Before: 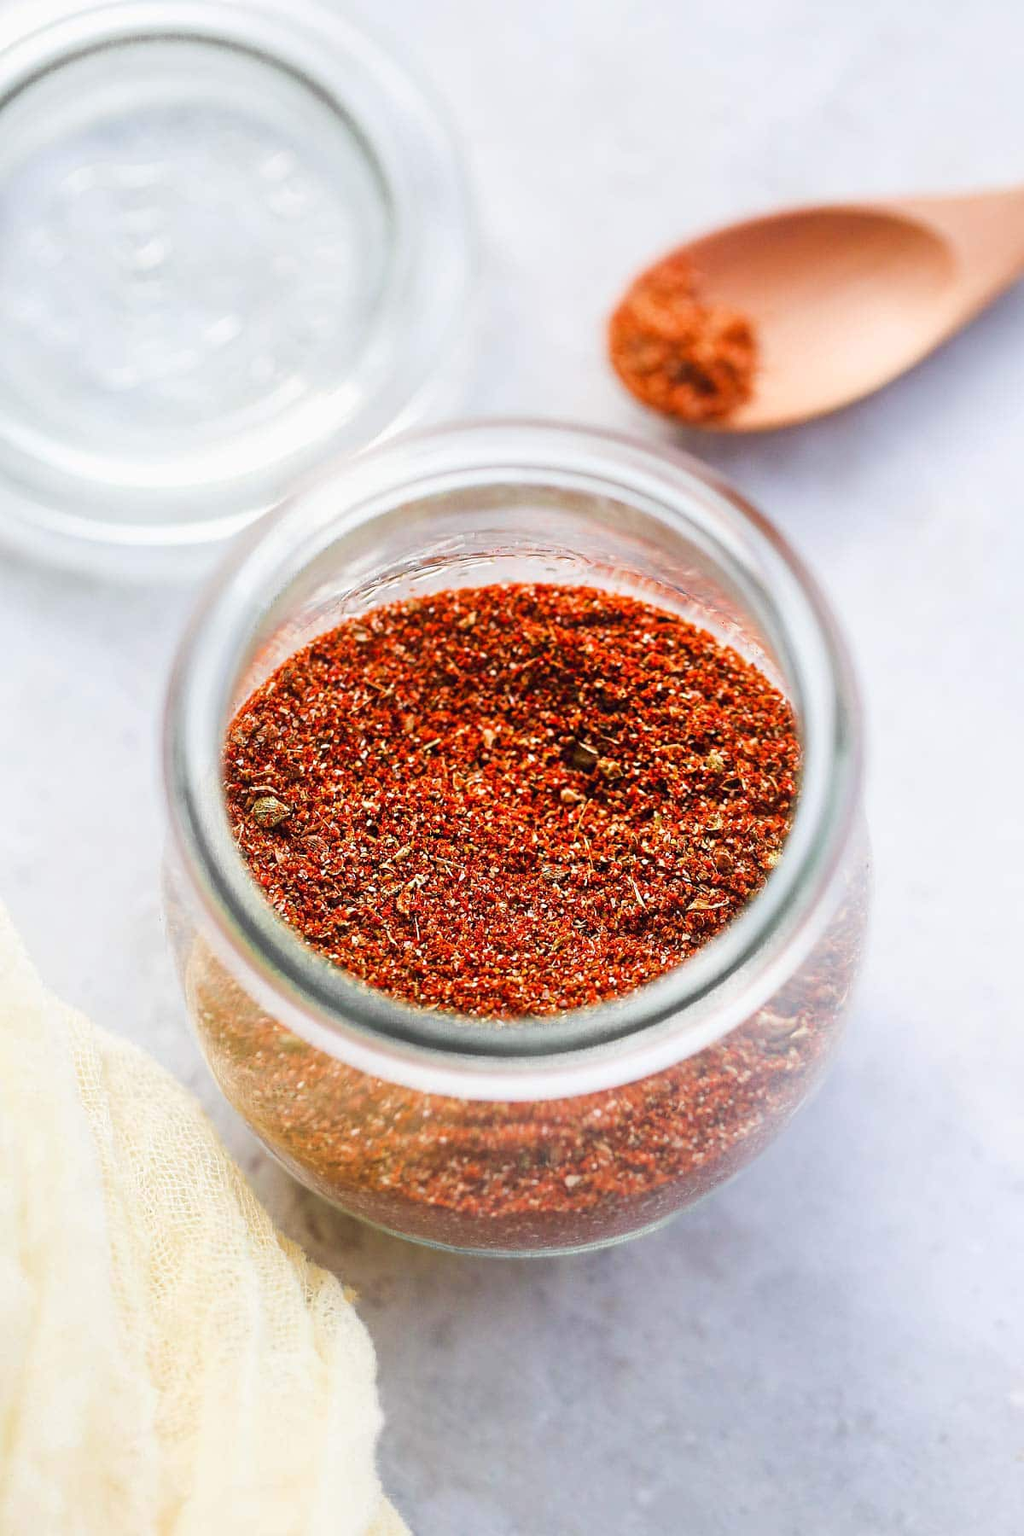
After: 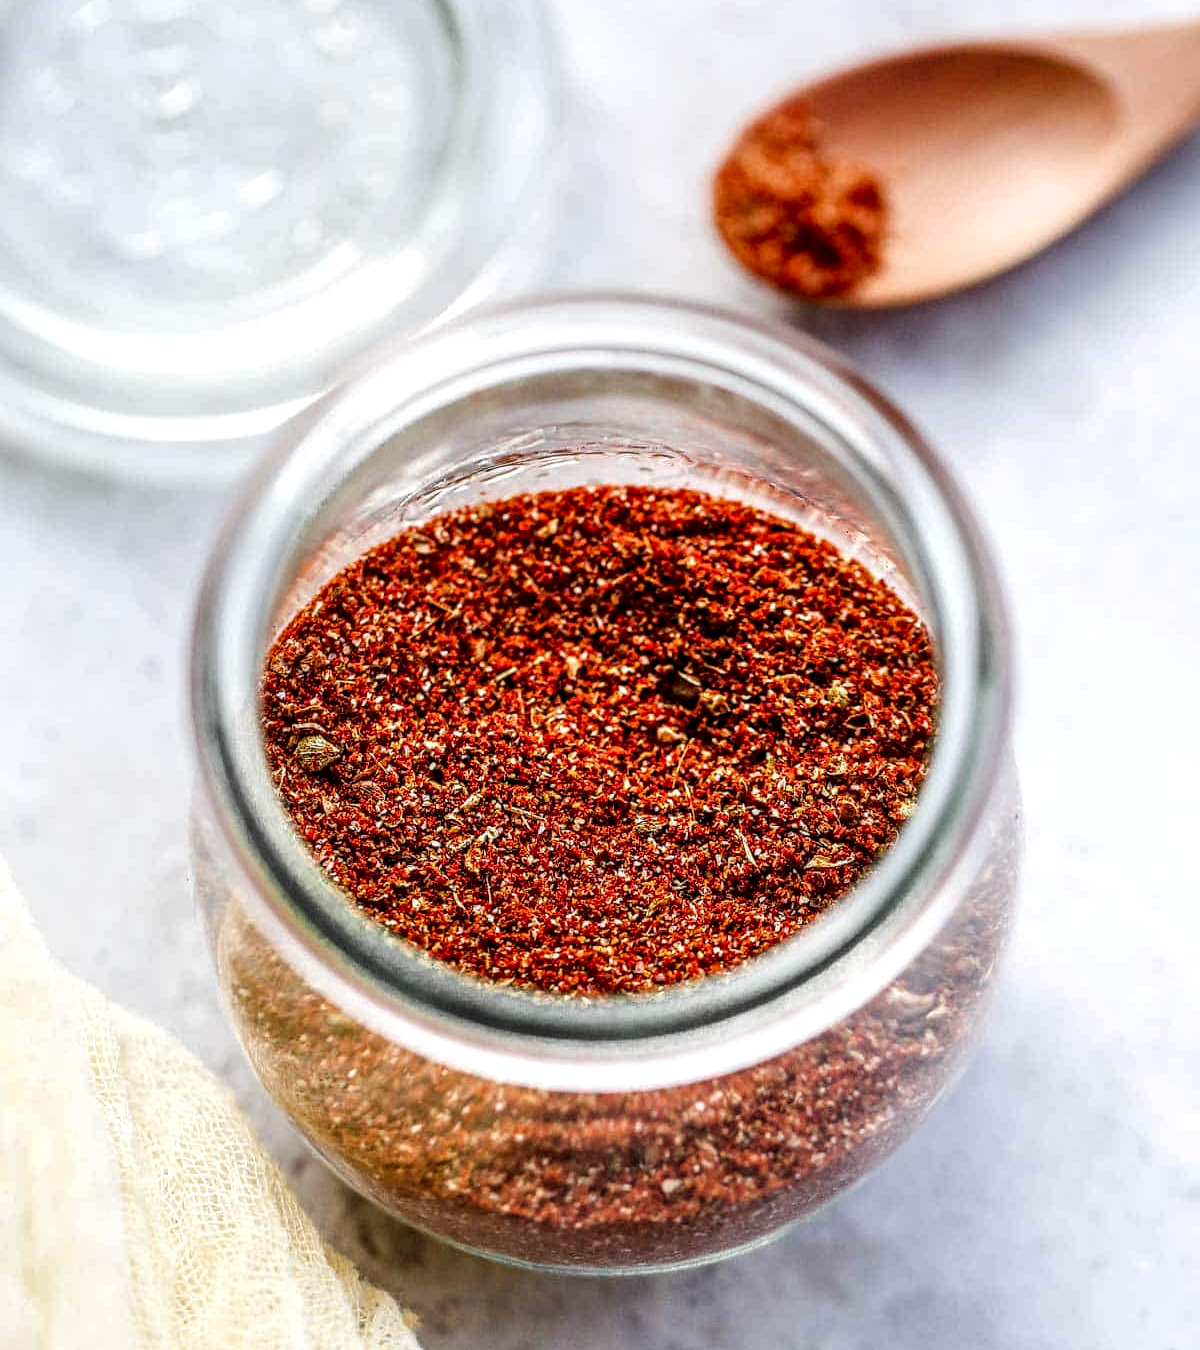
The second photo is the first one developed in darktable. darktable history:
local contrast: highlights 12%, shadows 38%, detail 183%, midtone range 0.471
crop: top 11.038%, bottom 13.962%
